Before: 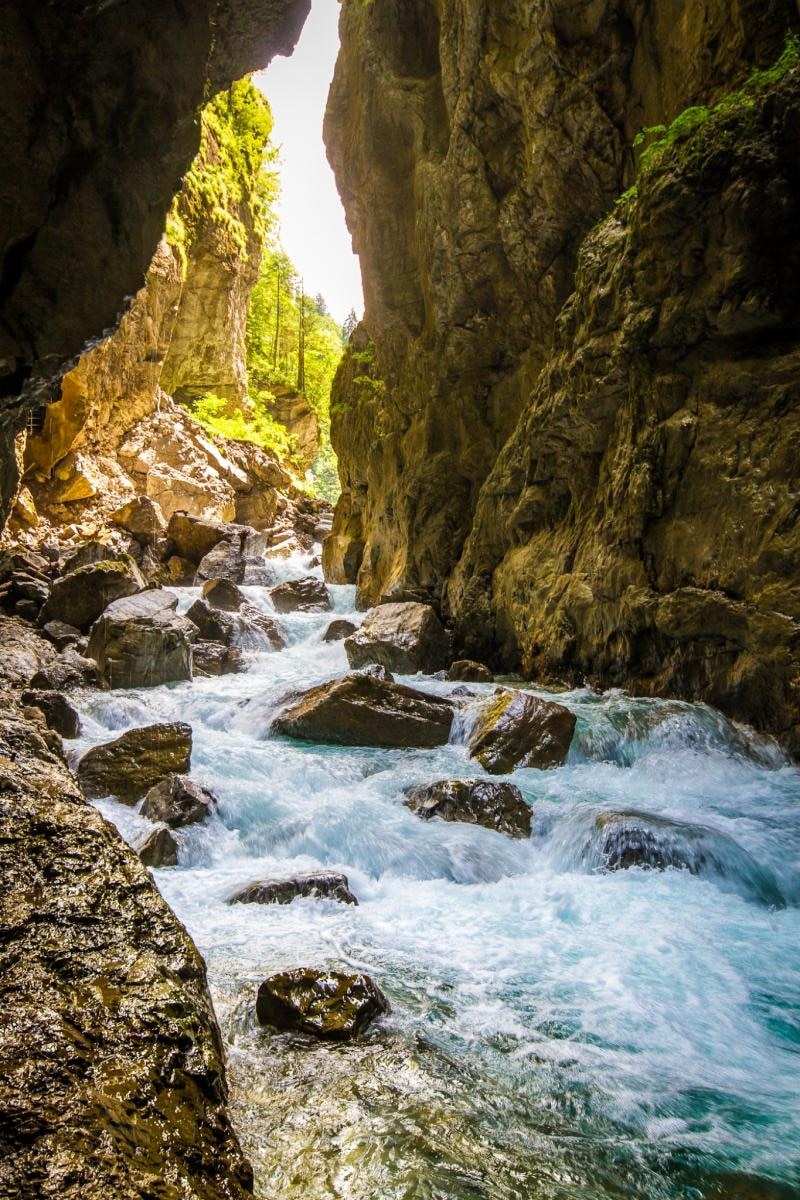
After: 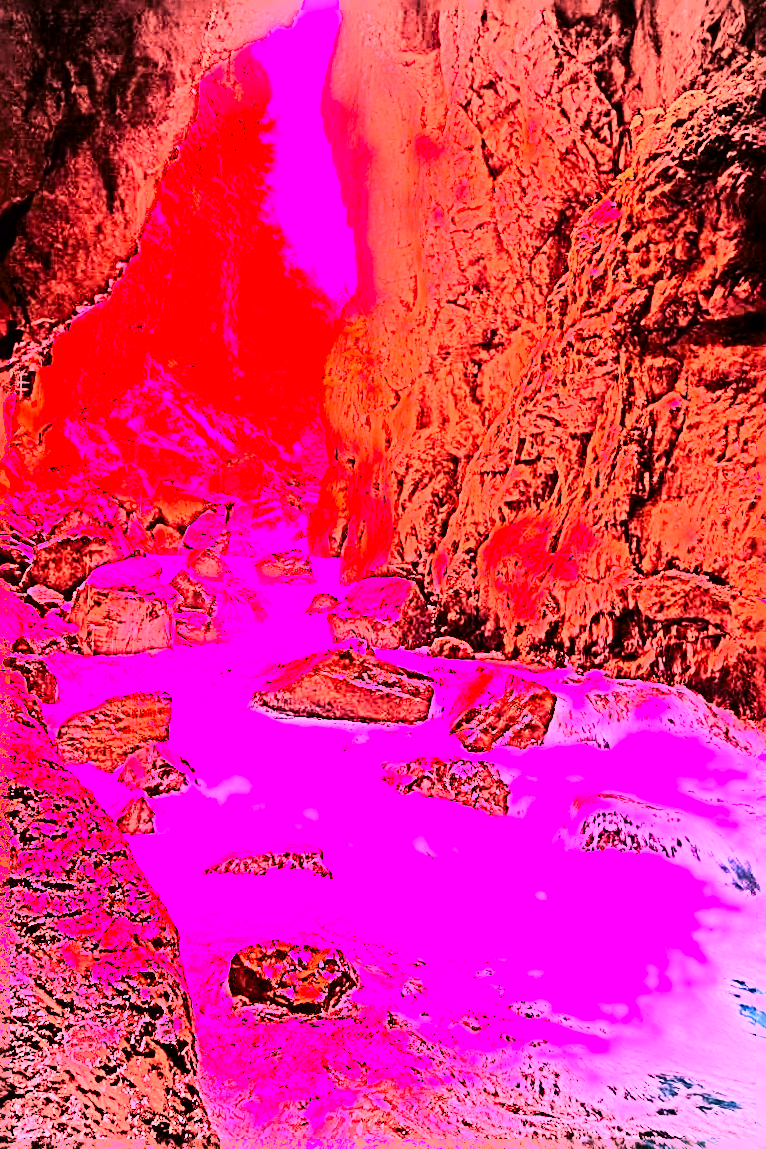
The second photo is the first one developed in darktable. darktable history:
vignetting: on, module defaults
sharpen: radius 3.69, amount 0.928
exposure: black level correction 0, exposure 1 EV, compensate exposure bias true, compensate highlight preservation false
contrast brightness saturation: contrast 0.28
crop and rotate: angle -1.69°
tone curve: curves: ch0 [(0, 0) (0.004, 0.001) (0.133, 0.112) (0.325, 0.362) (0.832, 0.893) (1, 1)], color space Lab, linked channels, preserve colors none
white balance: red 4.26, blue 1.802
